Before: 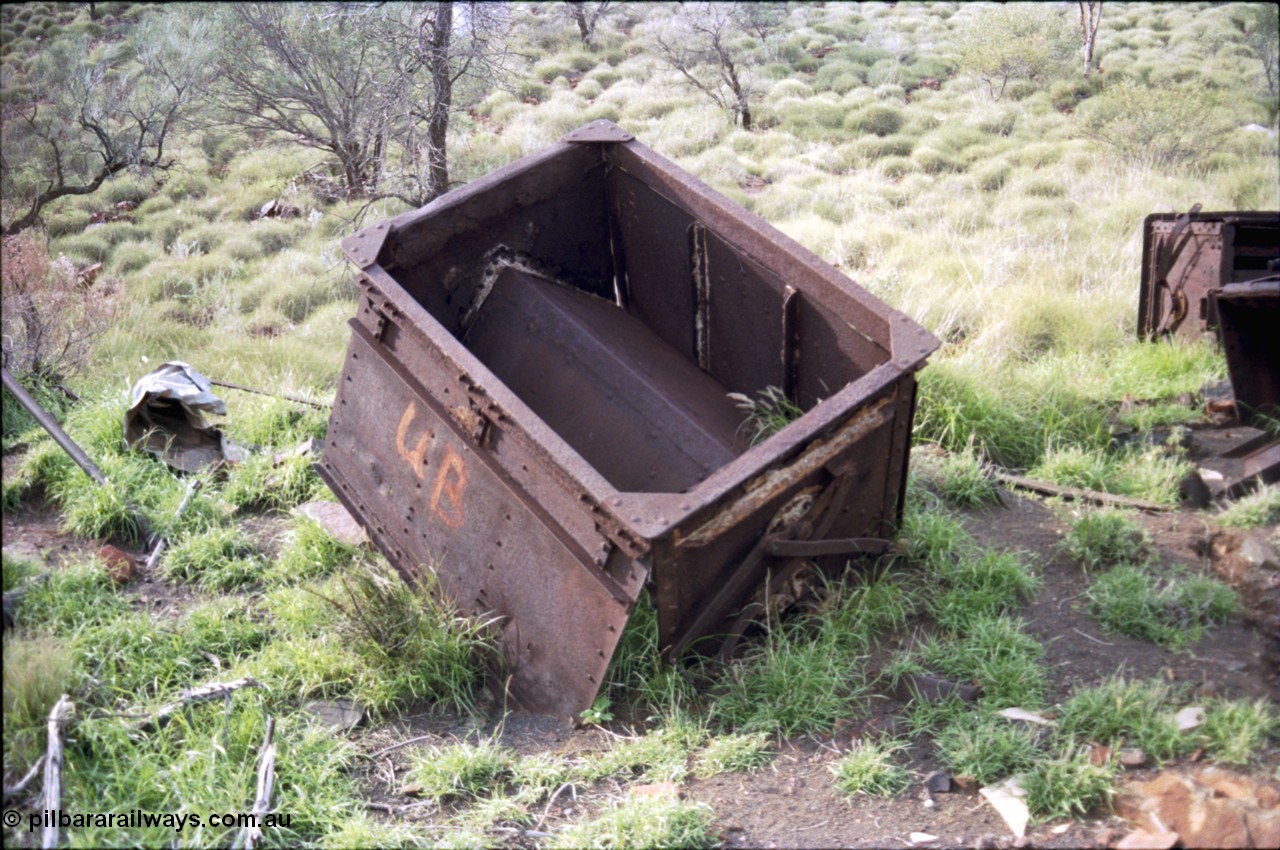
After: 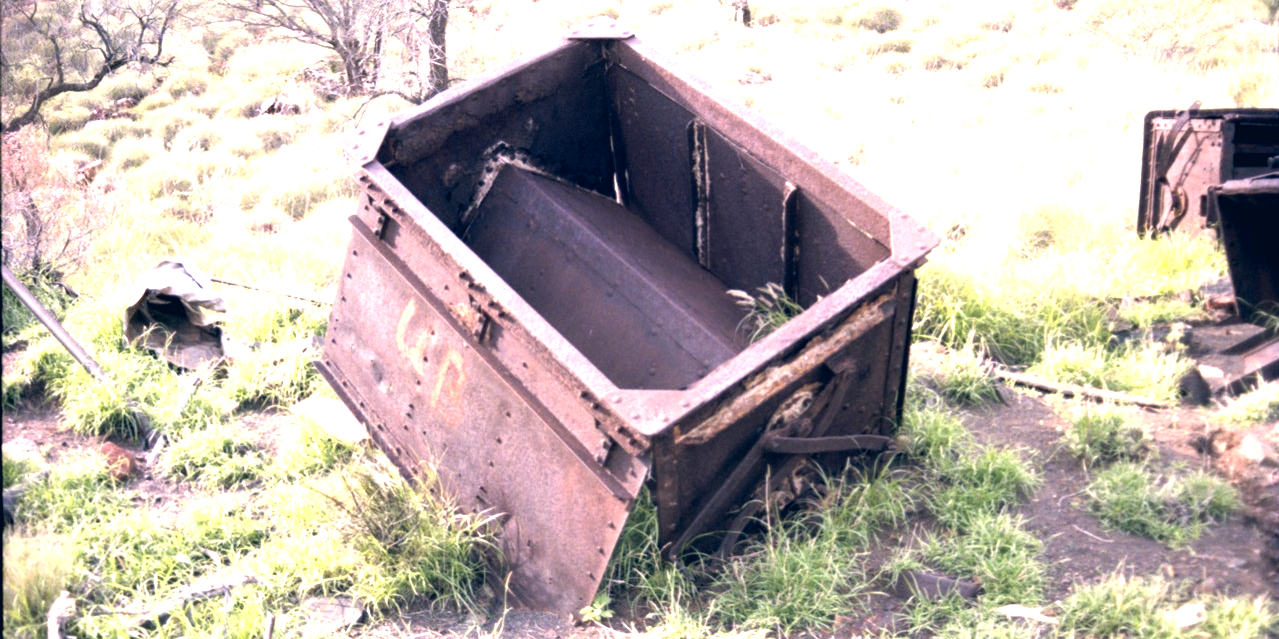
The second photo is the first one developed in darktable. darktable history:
color correction: highlights a* 13.84, highlights b* 6.1, shadows a* -5.24, shadows b* -16.04, saturation 0.869
exposure: black level correction 0, exposure 0.698 EV, compensate exposure bias true, compensate highlight preservation false
crop and rotate: top 12.189%, bottom 12.558%
tone equalizer: -8 EV -0.786 EV, -7 EV -0.704 EV, -6 EV -0.627 EV, -5 EV -0.38 EV, -3 EV 0.377 EV, -2 EV 0.6 EV, -1 EV 0.682 EV, +0 EV 0.742 EV
